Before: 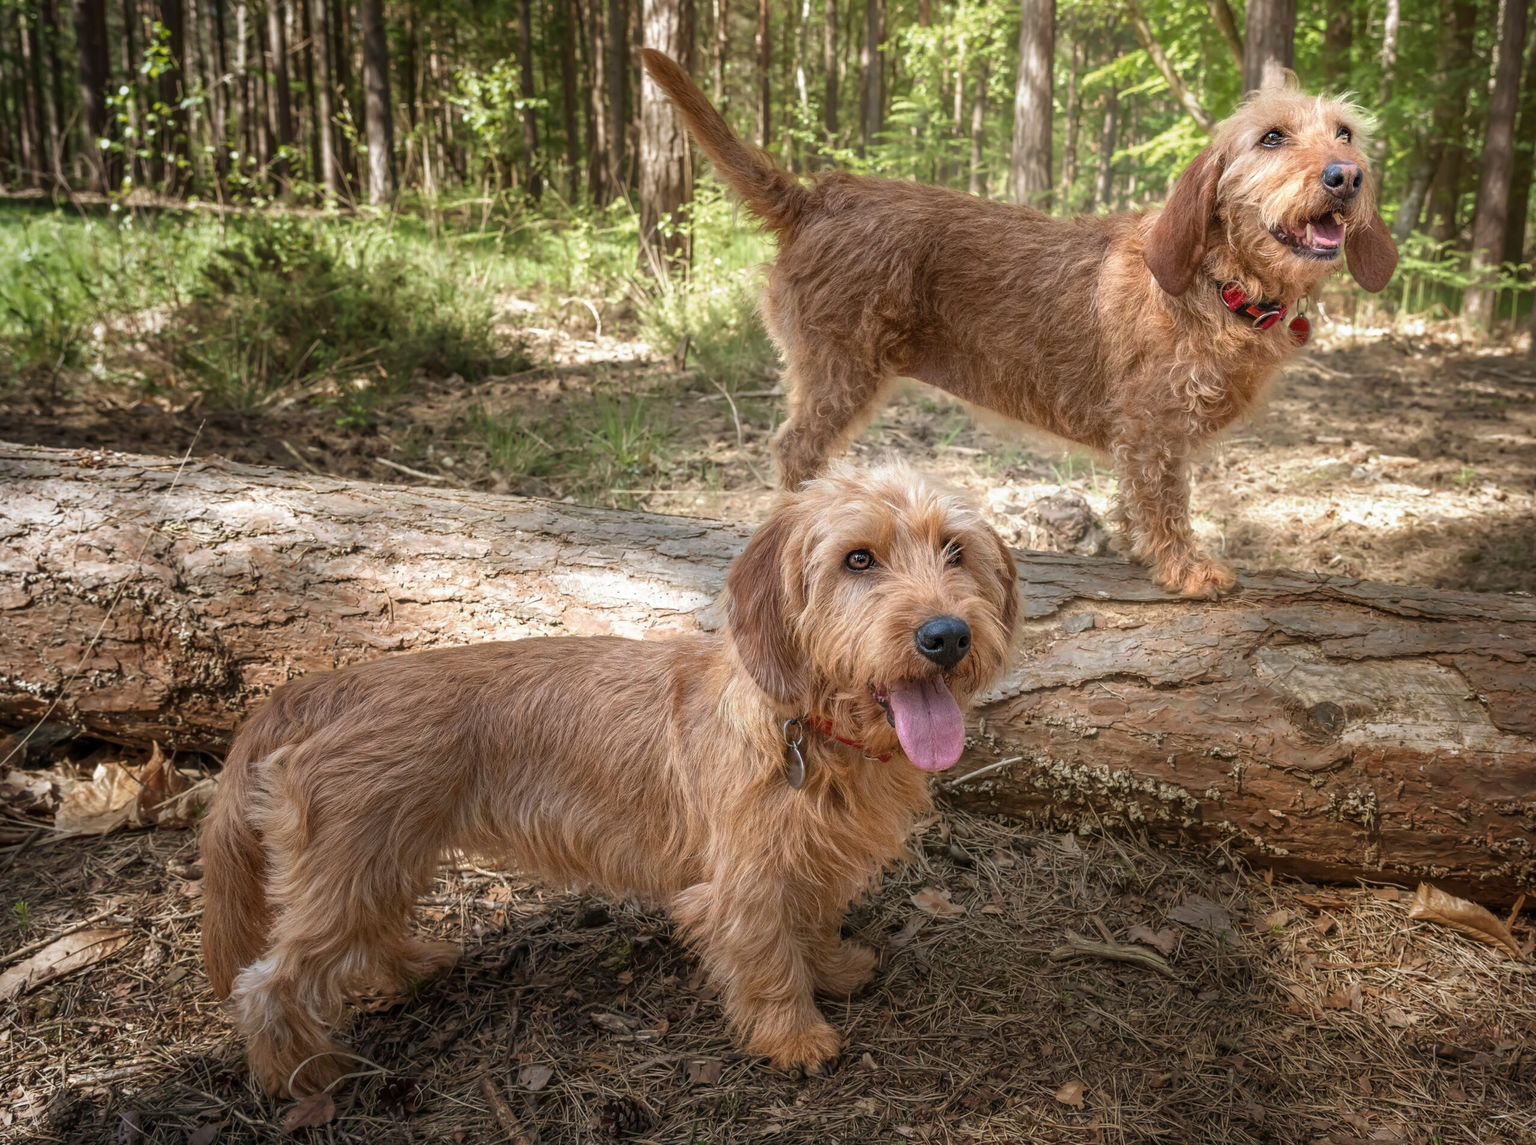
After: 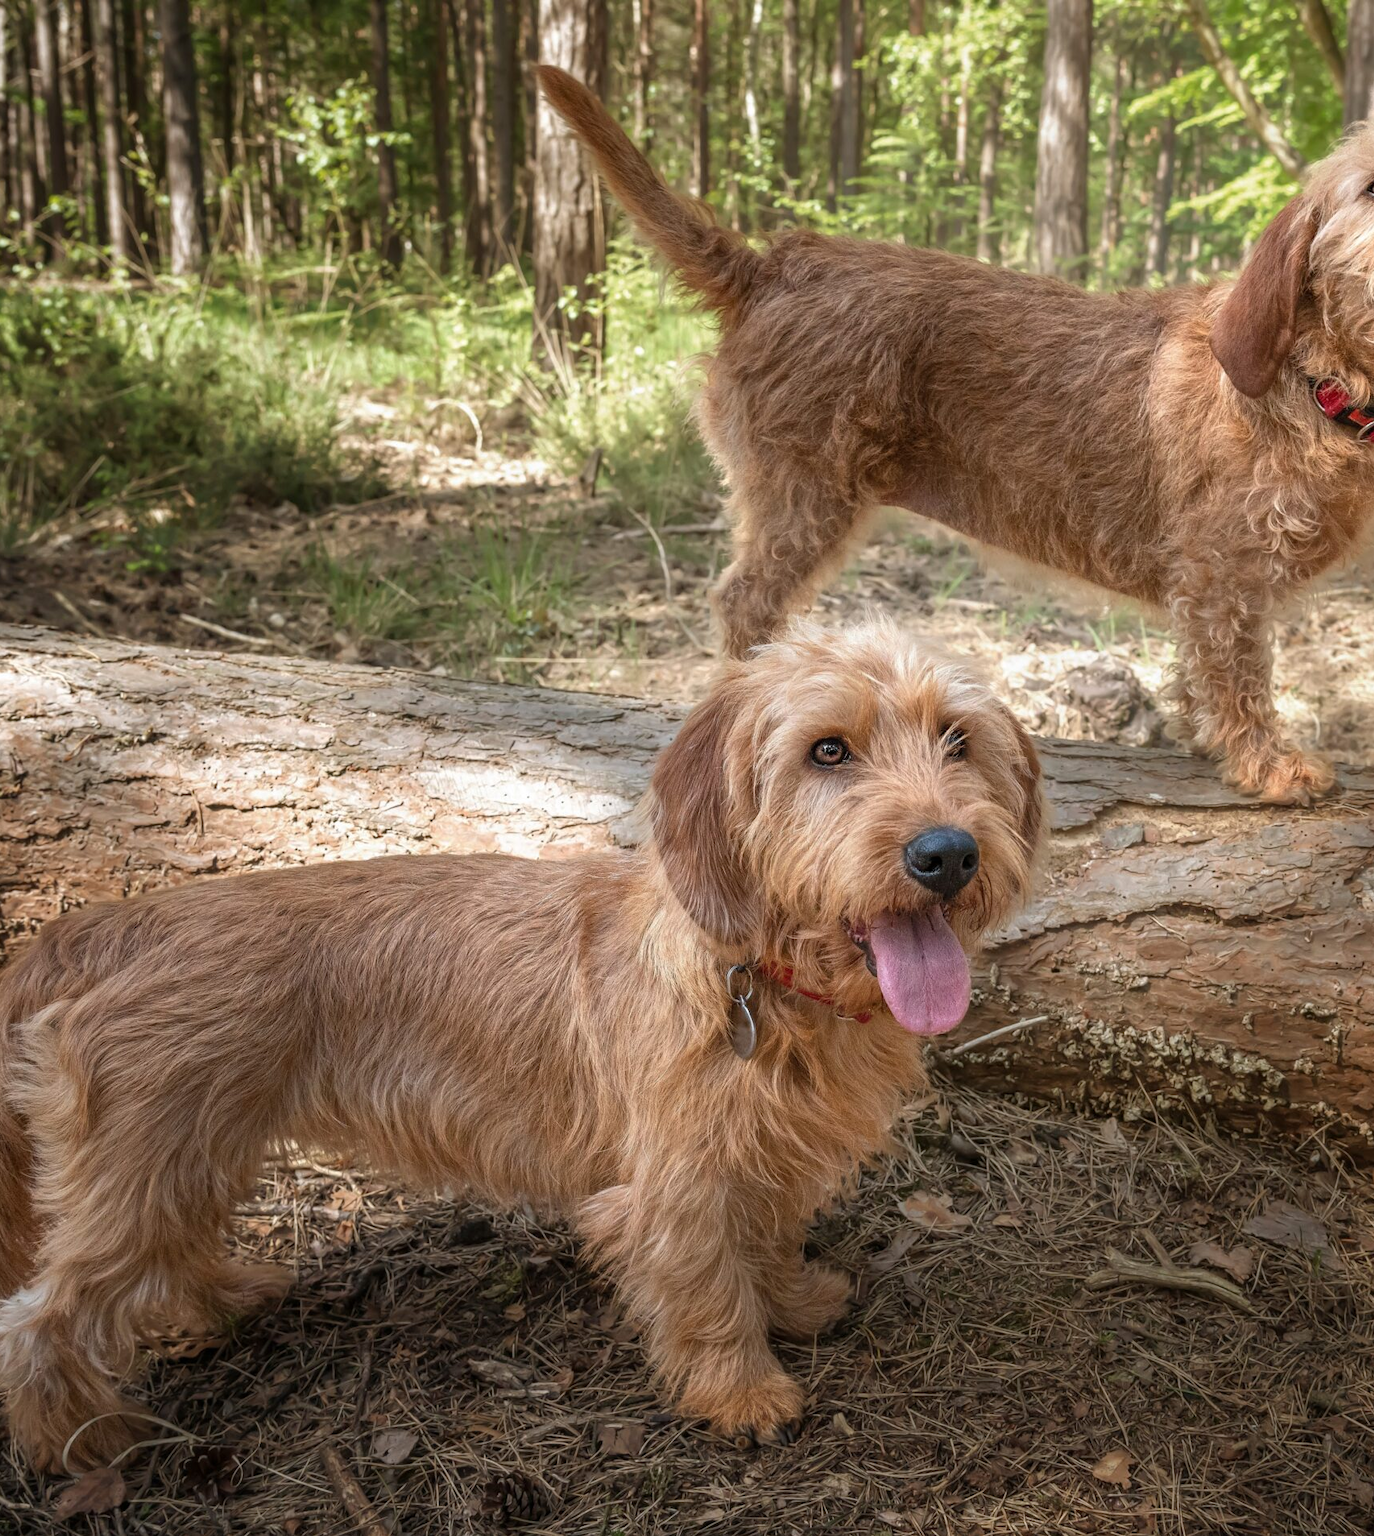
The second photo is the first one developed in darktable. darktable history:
crop and rotate: left 15.754%, right 17.579%
color balance: on, module defaults
